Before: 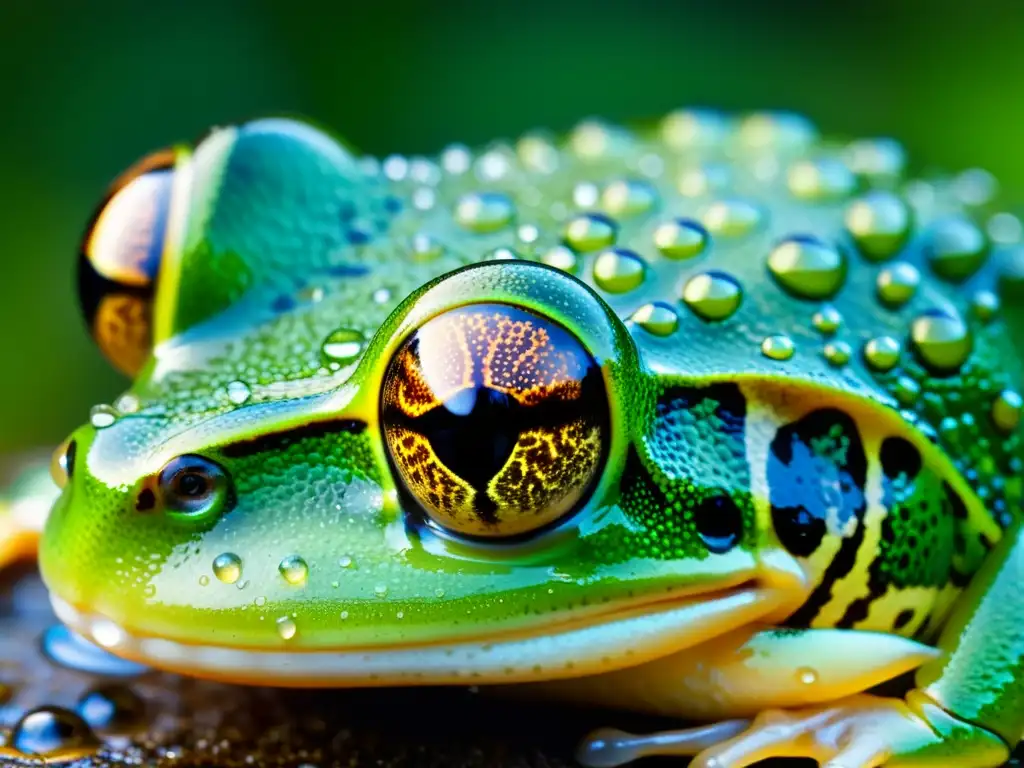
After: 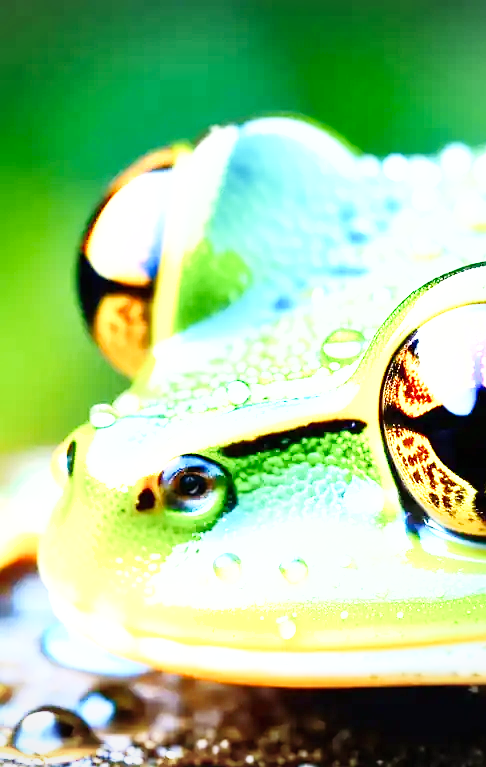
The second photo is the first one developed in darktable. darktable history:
base curve: curves: ch0 [(0, 0) (0.008, 0.007) (0.022, 0.029) (0.048, 0.089) (0.092, 0.197) (0.191, 0.399) (0.275, 0.534) (0.357, 0.65) (0.477, 0.78) (0.542, 0.833) (0.799, 0.973) (1, 1)], preserve colors none
shadows and highlights: shadows 1.53, highlights 41.93
sharpen: radius 1, threshold 0.973
exposure: black level correction 0, exposure 1.39 EV, compensate highlight preservation false
crop and rotate: left 0.019%, top 0%, right 52.516%
vignetting: fall-off start 97.18%, brightness -0.215, width/height ratio 1.186
